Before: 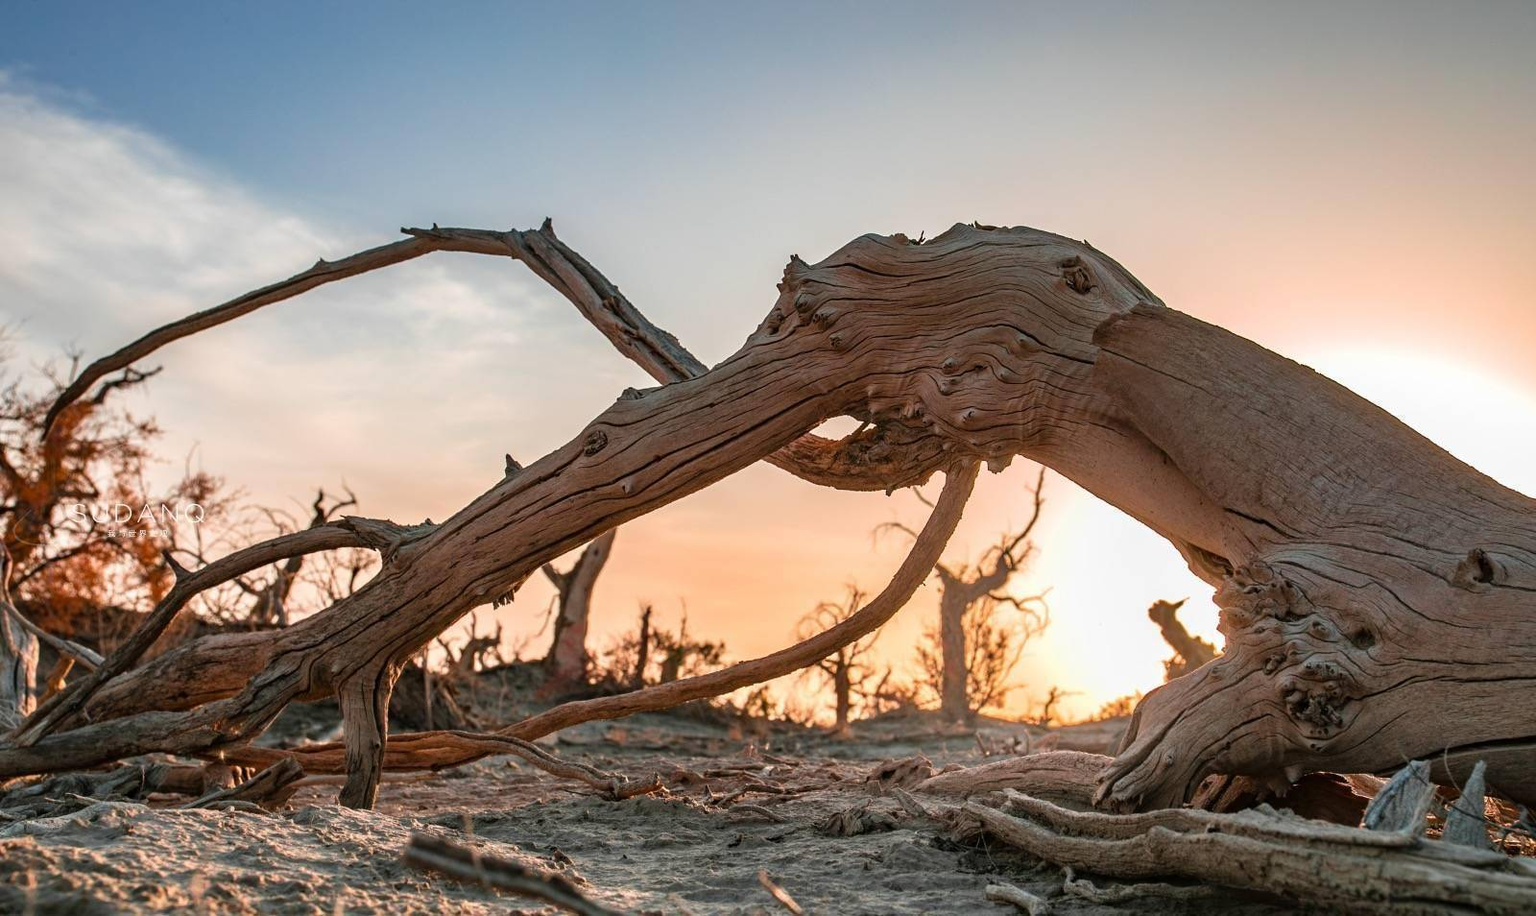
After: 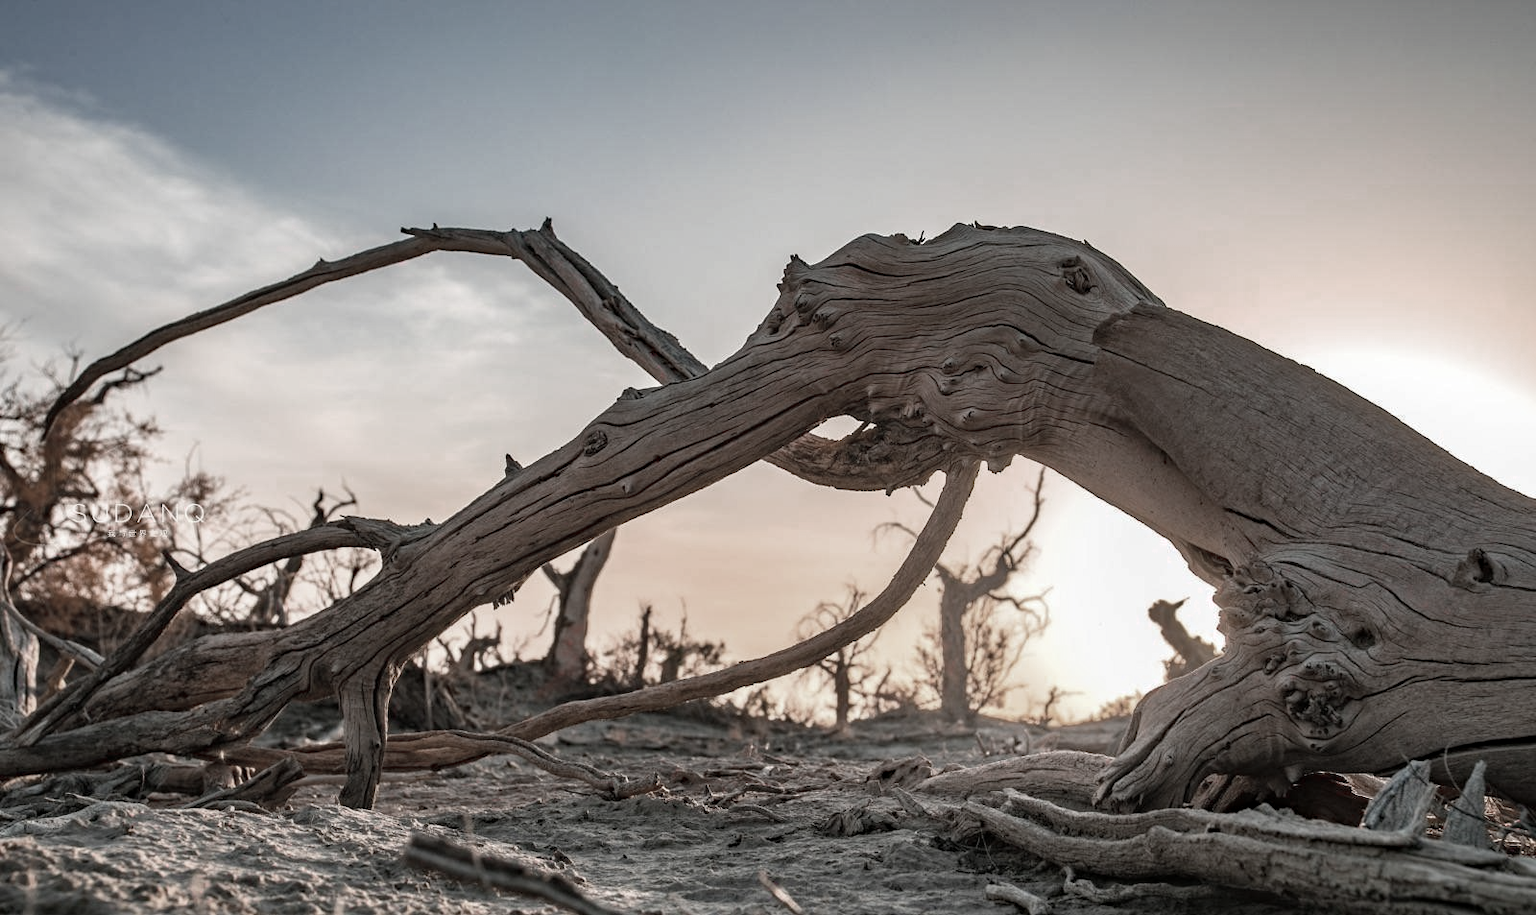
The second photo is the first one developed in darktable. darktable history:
color zones: curves: ch0 [(0, 0.6) (0.129, 0.508) (0.193, 0.483) (0.429, 0.5) (0.571, 0.5) (0.714, 0.5) (0.857, 0.5) (1, 0.6)]; ch1 [(0, 0.481) (0.112, 0.245) (0.213, 0.223) (0.429, 0.233) (0.571, 0.231) (0.683, 0.242) (0.857, 0.296) (1, 0.481)], mix 24.05%
haze removal: compatibility mode true, adaptive false
